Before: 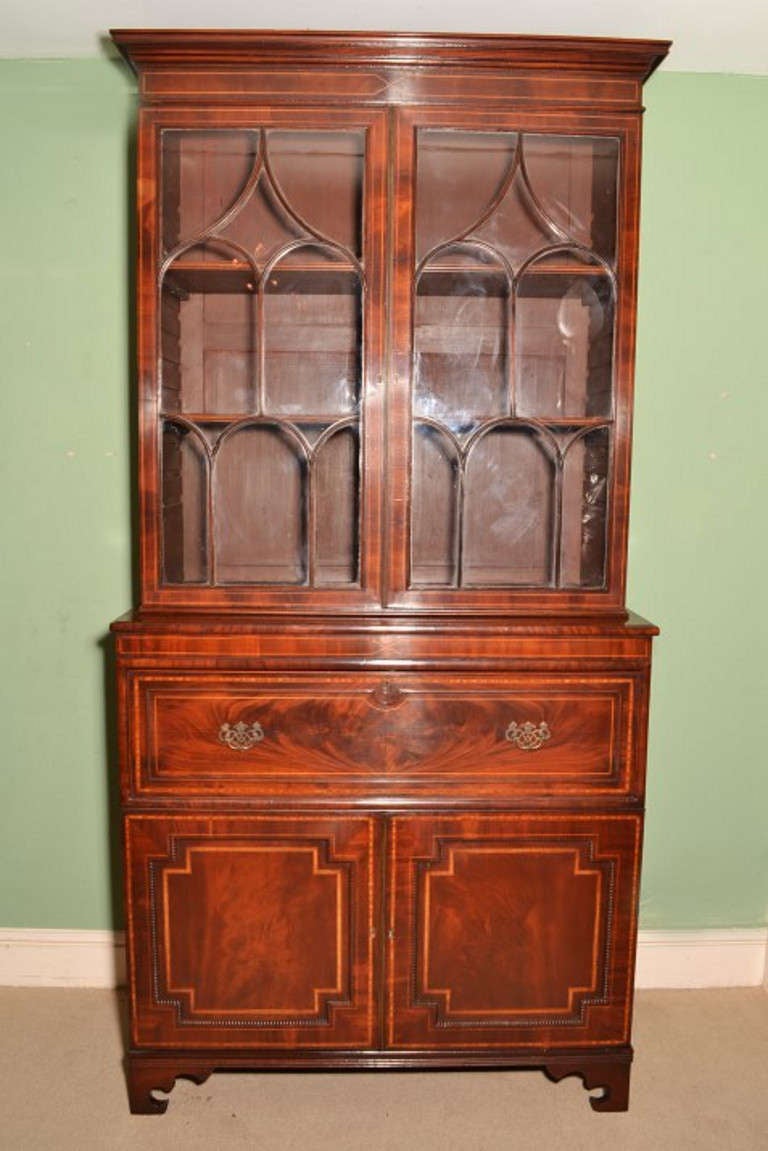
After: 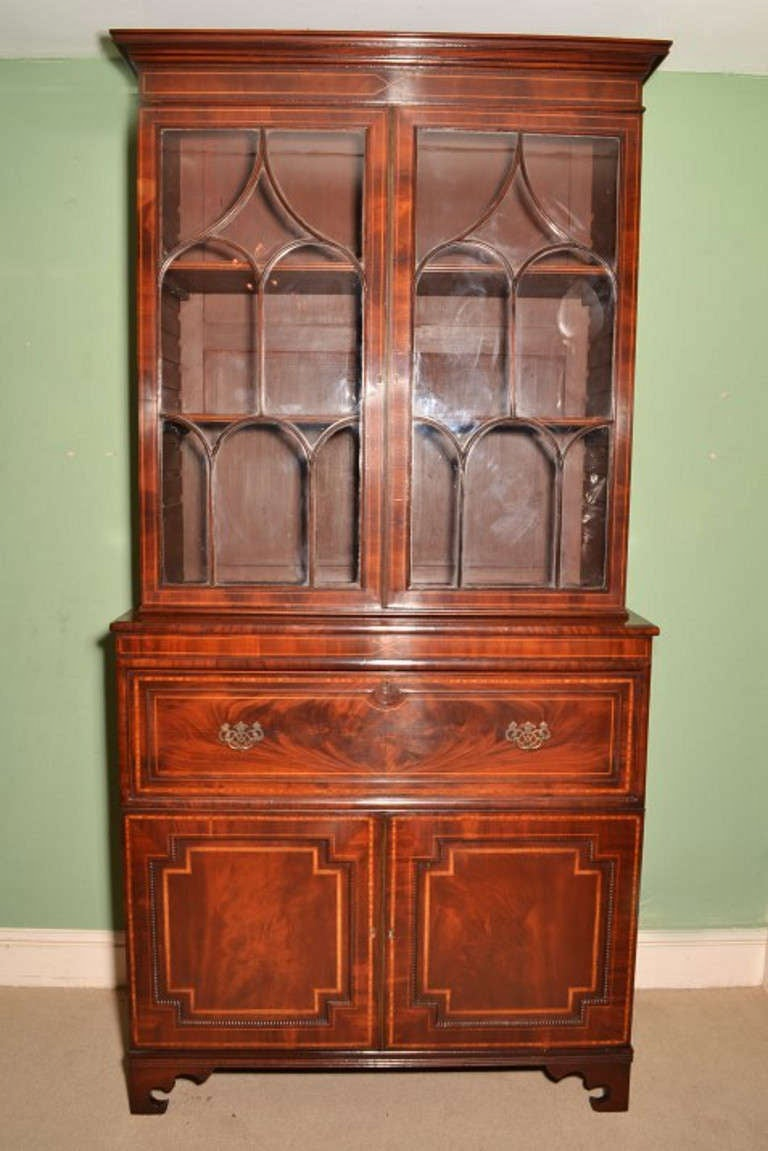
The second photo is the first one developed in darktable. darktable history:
shadows and highlights: shadows 52.81, highlights color adjustment 49.87%, soften with gaussian
